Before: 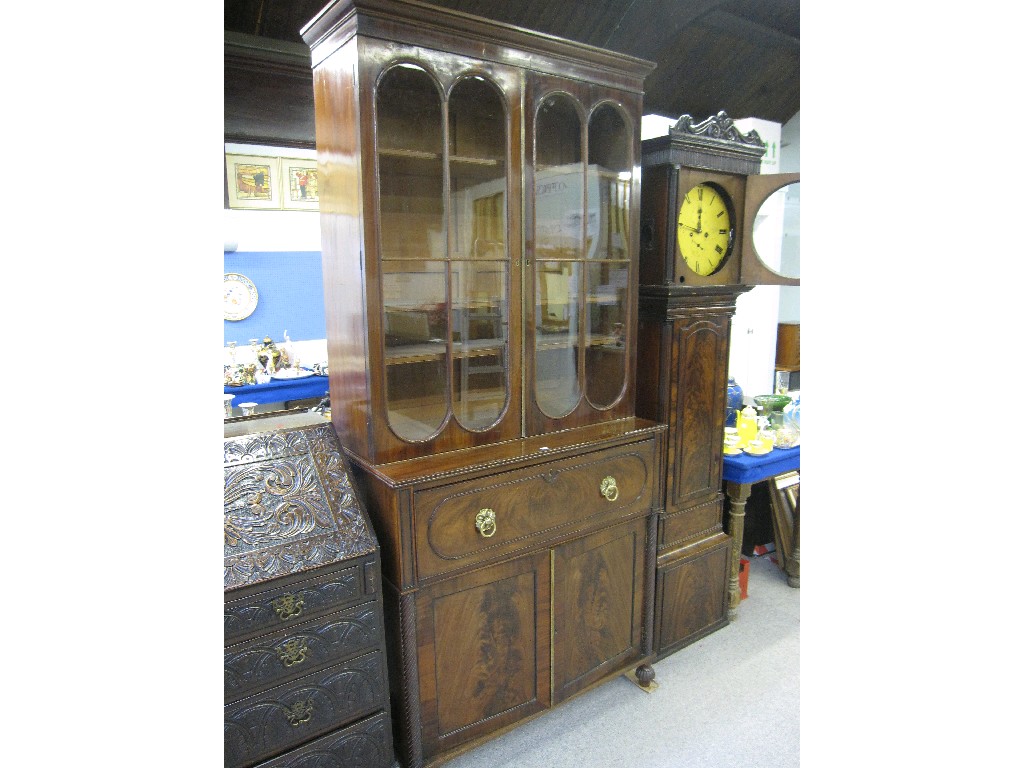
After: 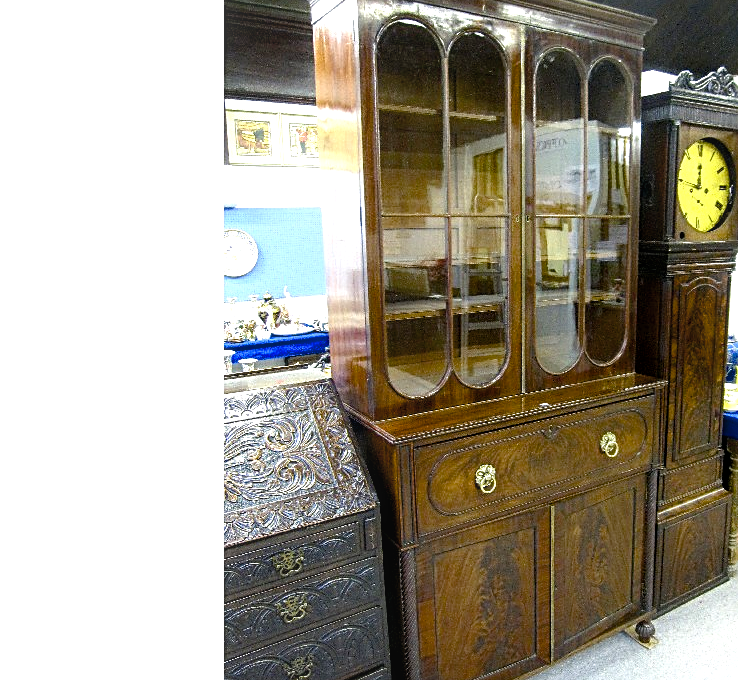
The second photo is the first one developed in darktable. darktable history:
sharpen: on, module defaults
tone equalizer: -8 EV -0.716 EV, -7 EV -0.696 EV, -6 EV -0.576 EV, -5 EV -0.362 EV, -3 EV 0.392 EV, -2 EV 0.6 EV, -1 EV 0.678 EV, +0 EV 0.75 EV, smoothing diameter 2.02%, edges refinement/feathering 22.79, mask exposure compensation -1.57 EV, filter diffusion 5
exposure: black level correction 0.011, compensate exposure bias true, compensate highlight preservation false
crop: top 5.736%, right 27.856%, bottom 5.658%
color balance rgb: power › hue 314.13°, perceptual saturation grading › global saturation 20%, perceptual saturation grading › highlights -25.132%, perceptual saturation grading › shadows 24.922%, global vibrance 16.136%, saturation formula JzAzBz (2021)
levels: levels [0, 0.51, 1]
local contrast: on, module defaults
